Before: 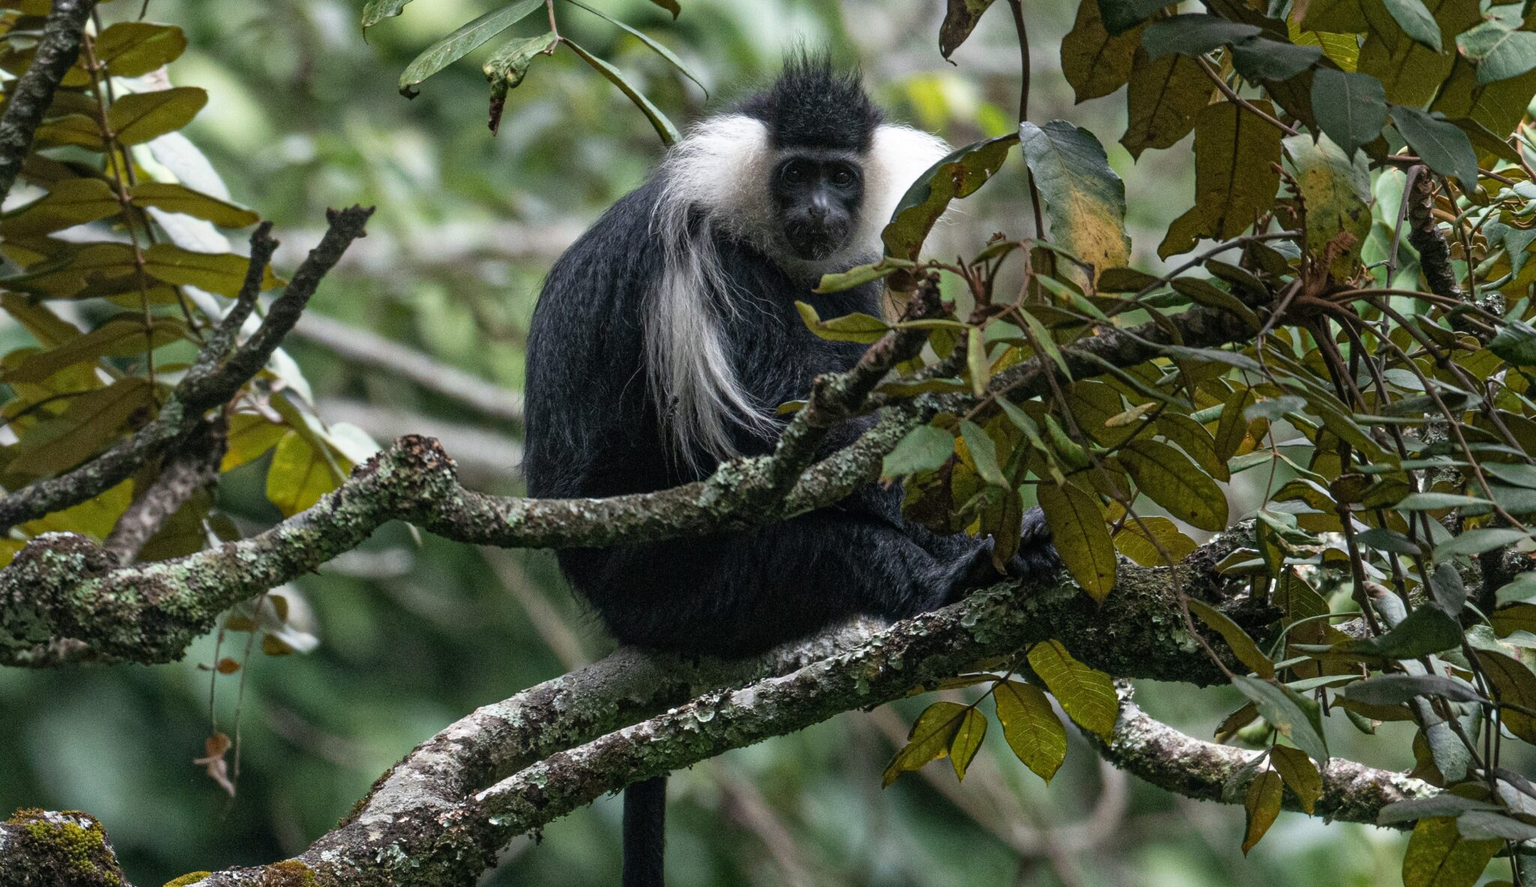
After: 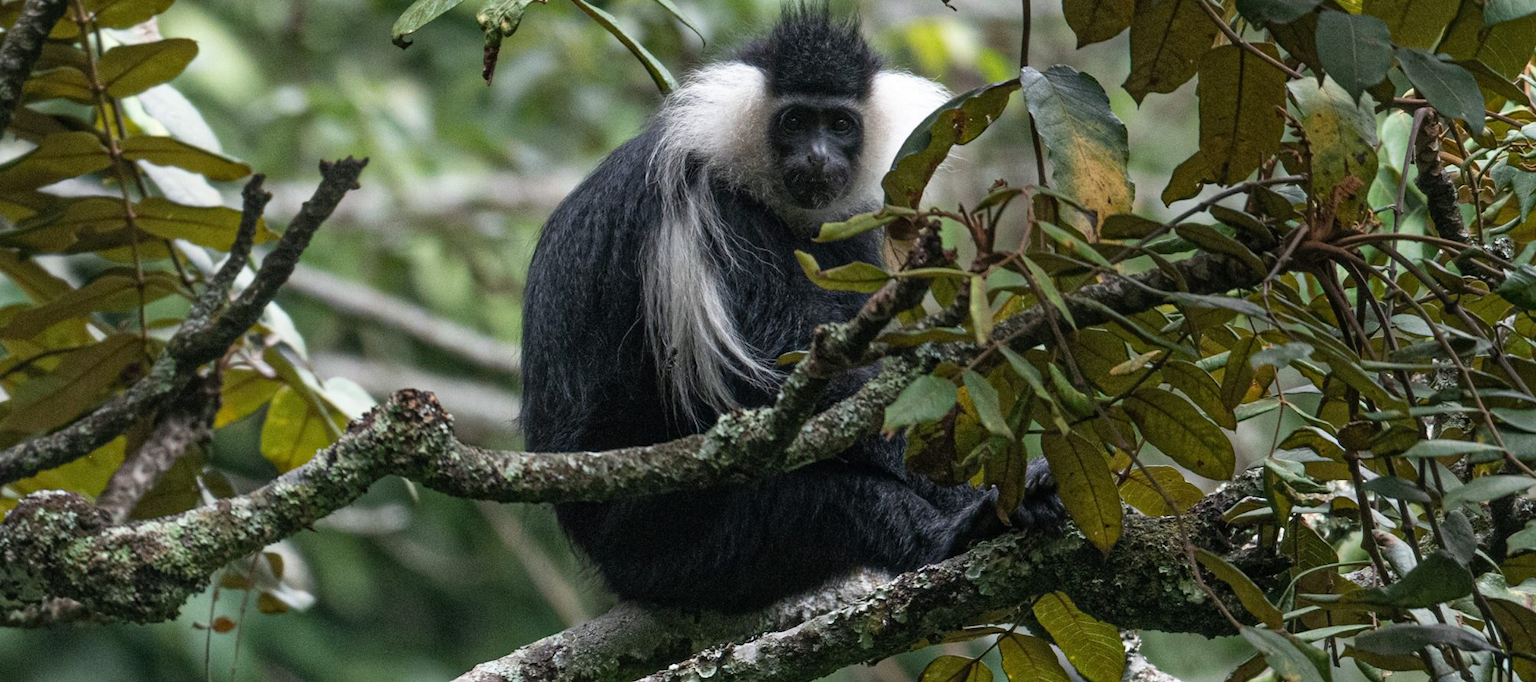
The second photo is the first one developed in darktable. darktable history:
crop: top 5.667%, bottom 17.637%
rotate and perspective: rotation -0.45°, automatic cropping original format, crop left 0.008, crop right 0.992, crop top 0.012, crop bottom 0.988
